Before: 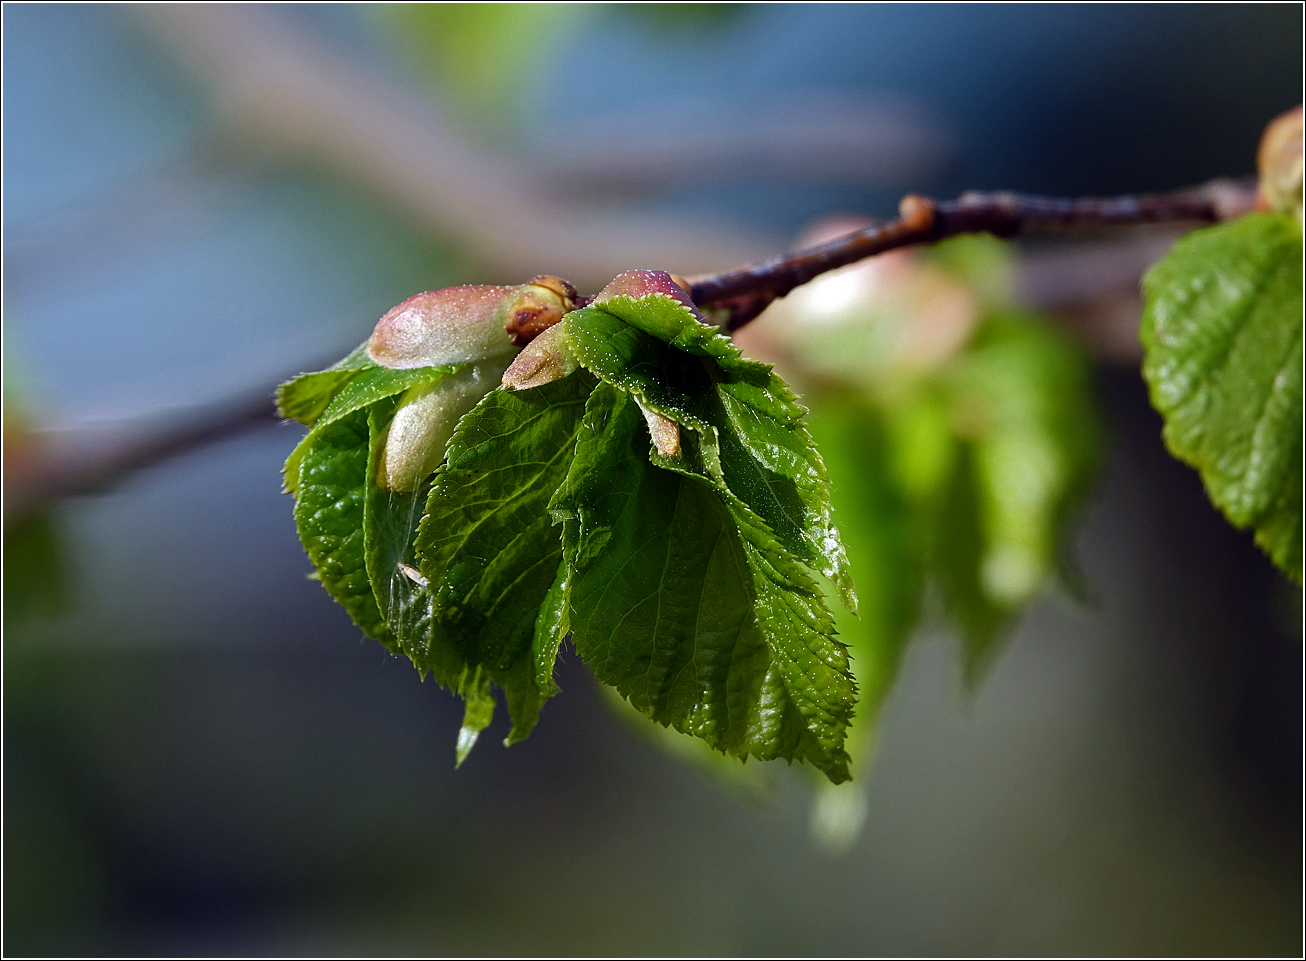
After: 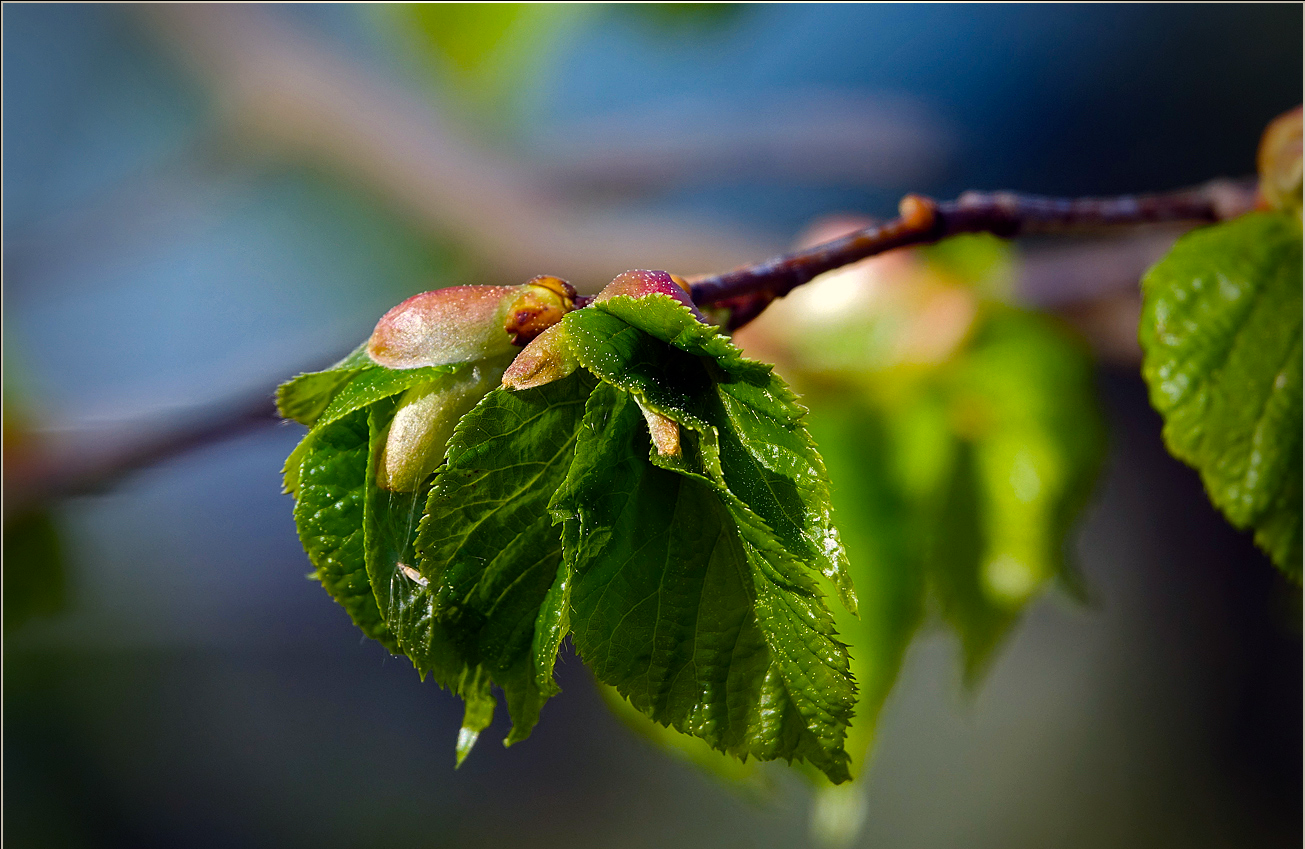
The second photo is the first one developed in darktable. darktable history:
crop and rotate: top 0%, bottom 11.563%
color balance rgb: highlights gain › chroma 3.012%, highlights gain › hue 78.72°, perceptual saturation grading › global saturation 43.181%
vignetting: fall-off start 76.5%, fall-off radius 26.88%, saturation -0.033, width/height ratio 0.972
